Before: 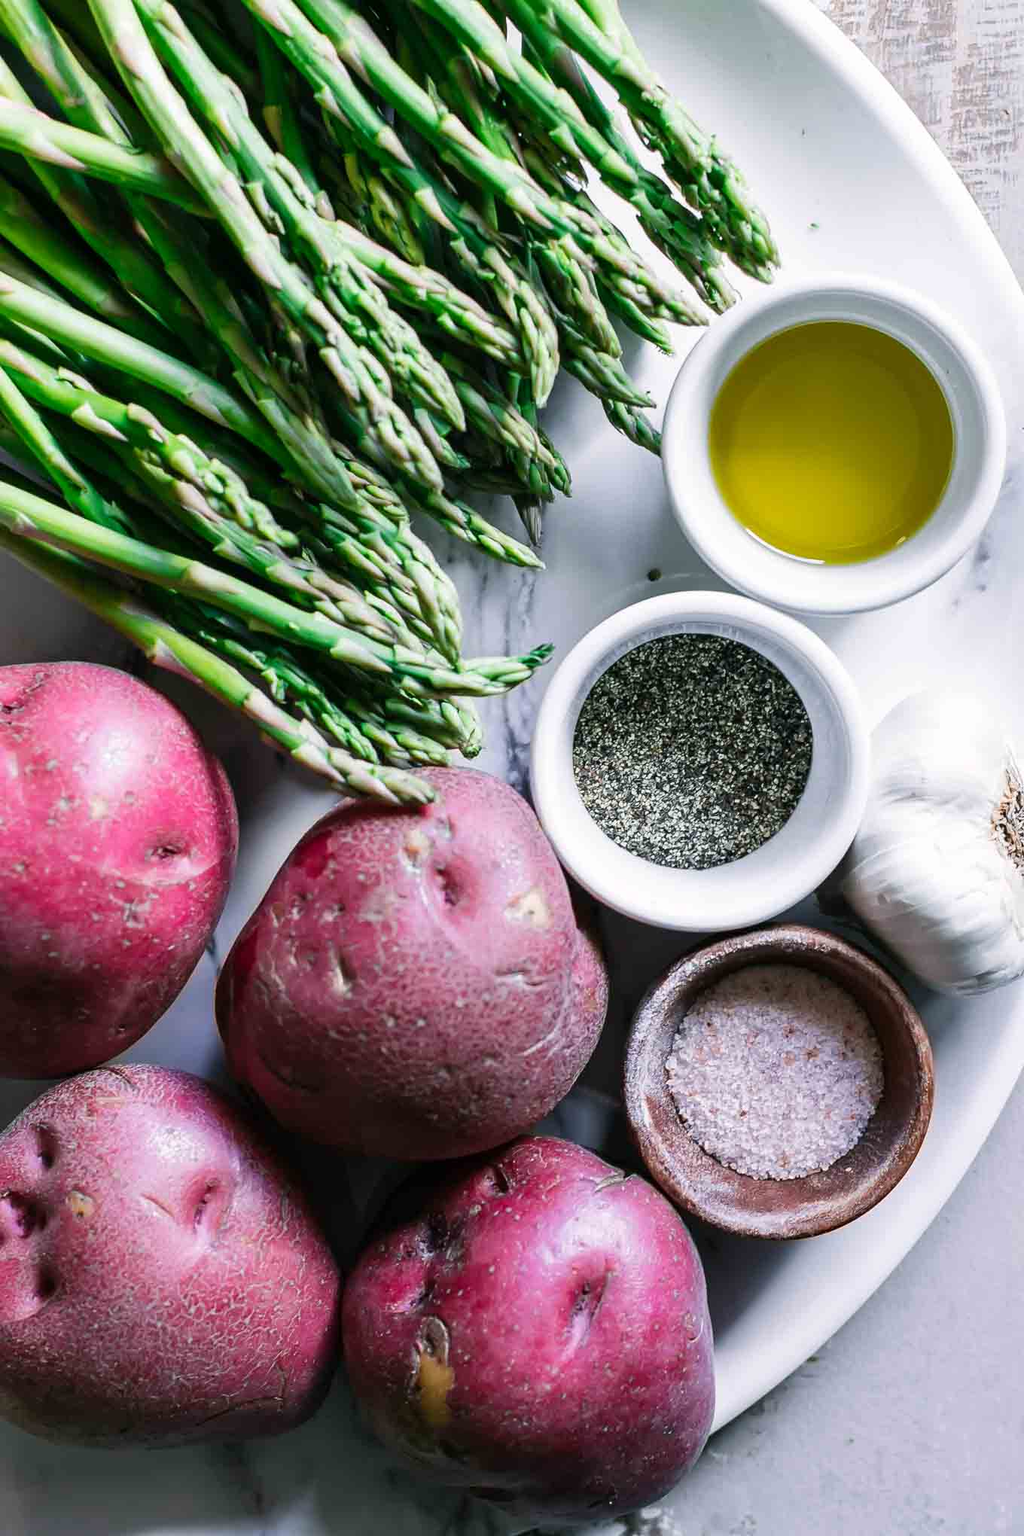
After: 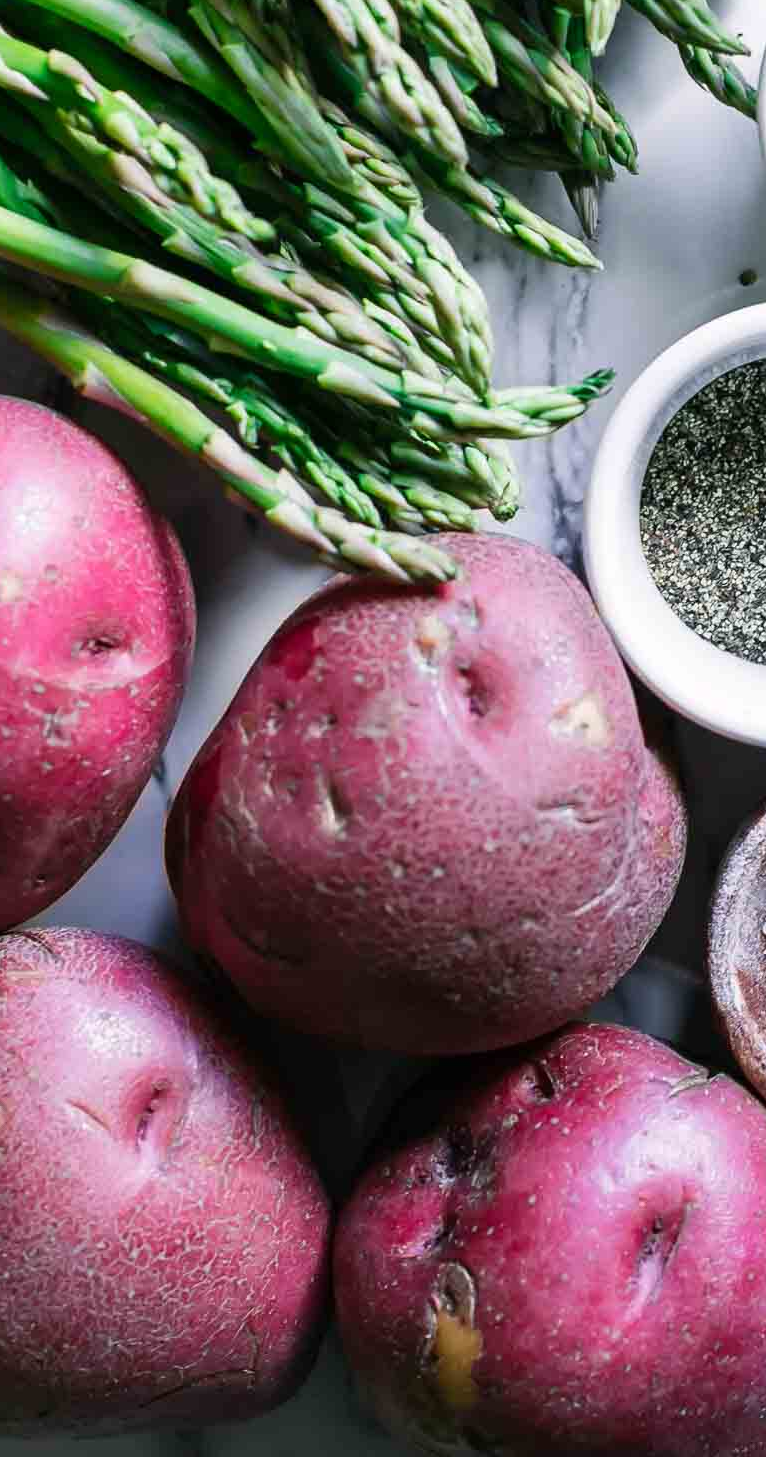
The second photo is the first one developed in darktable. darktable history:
color balance: on, module defaults
crop: left 8.966%, top 23.852%, right 34.699%, bottom 4.703%
